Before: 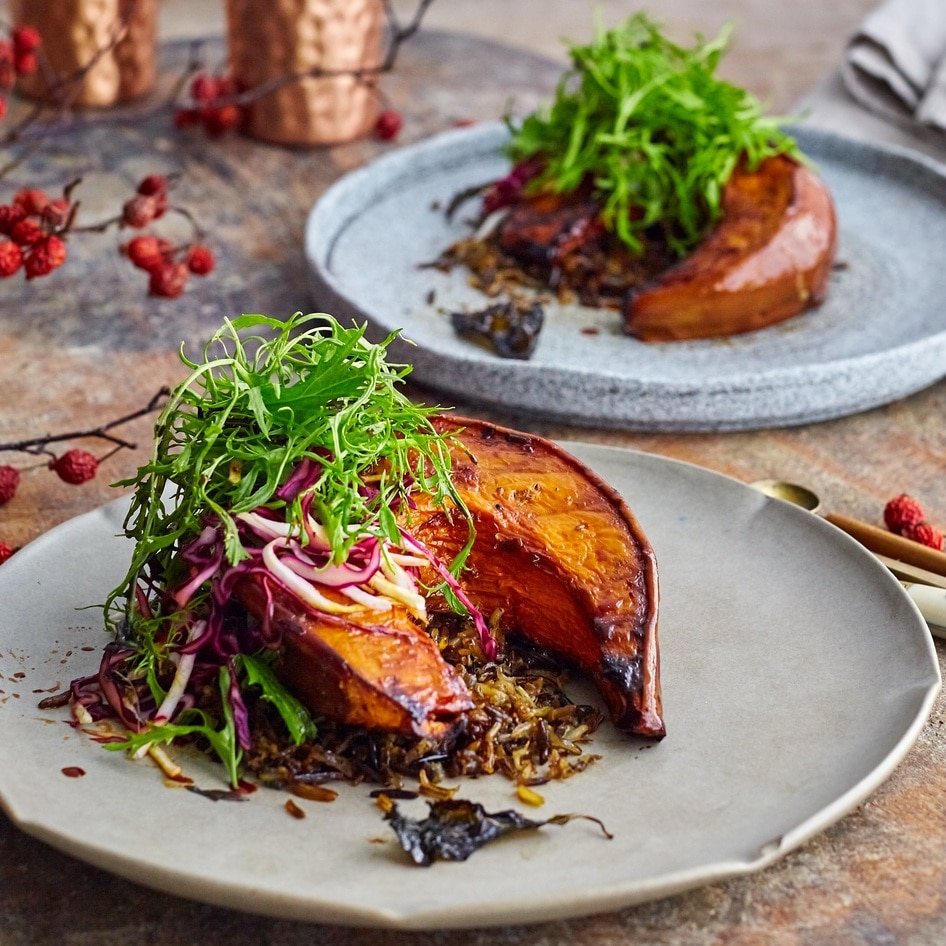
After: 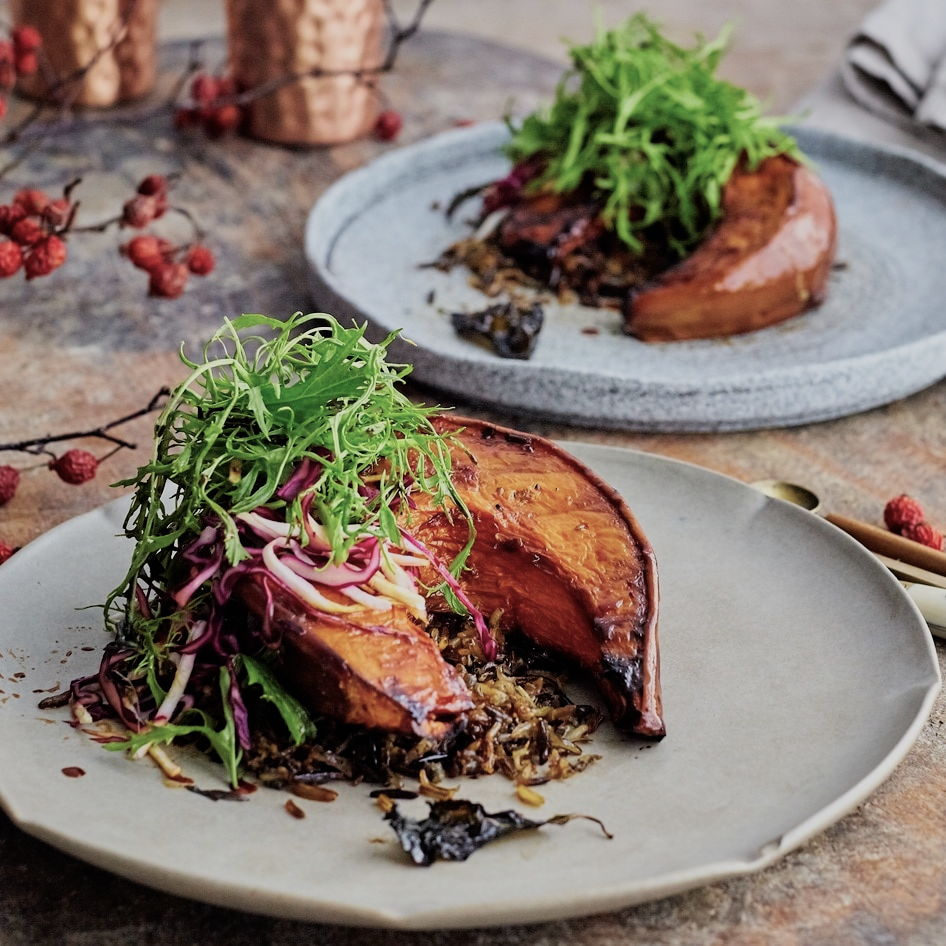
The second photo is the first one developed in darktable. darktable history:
filmic rgb: black relative exposure -7.92 EV, white relative exposure 4.13 EV, threshold 3 EV, hardness 4.02, latitude 51.22%, contrast 1.013, shadows ↔ highlights balance 5.35%, color science v5 (2021), contrast in shadows safe, contrast in highlights safe, enable highlight reconstruction true
color balance: input saturation 80.07%
